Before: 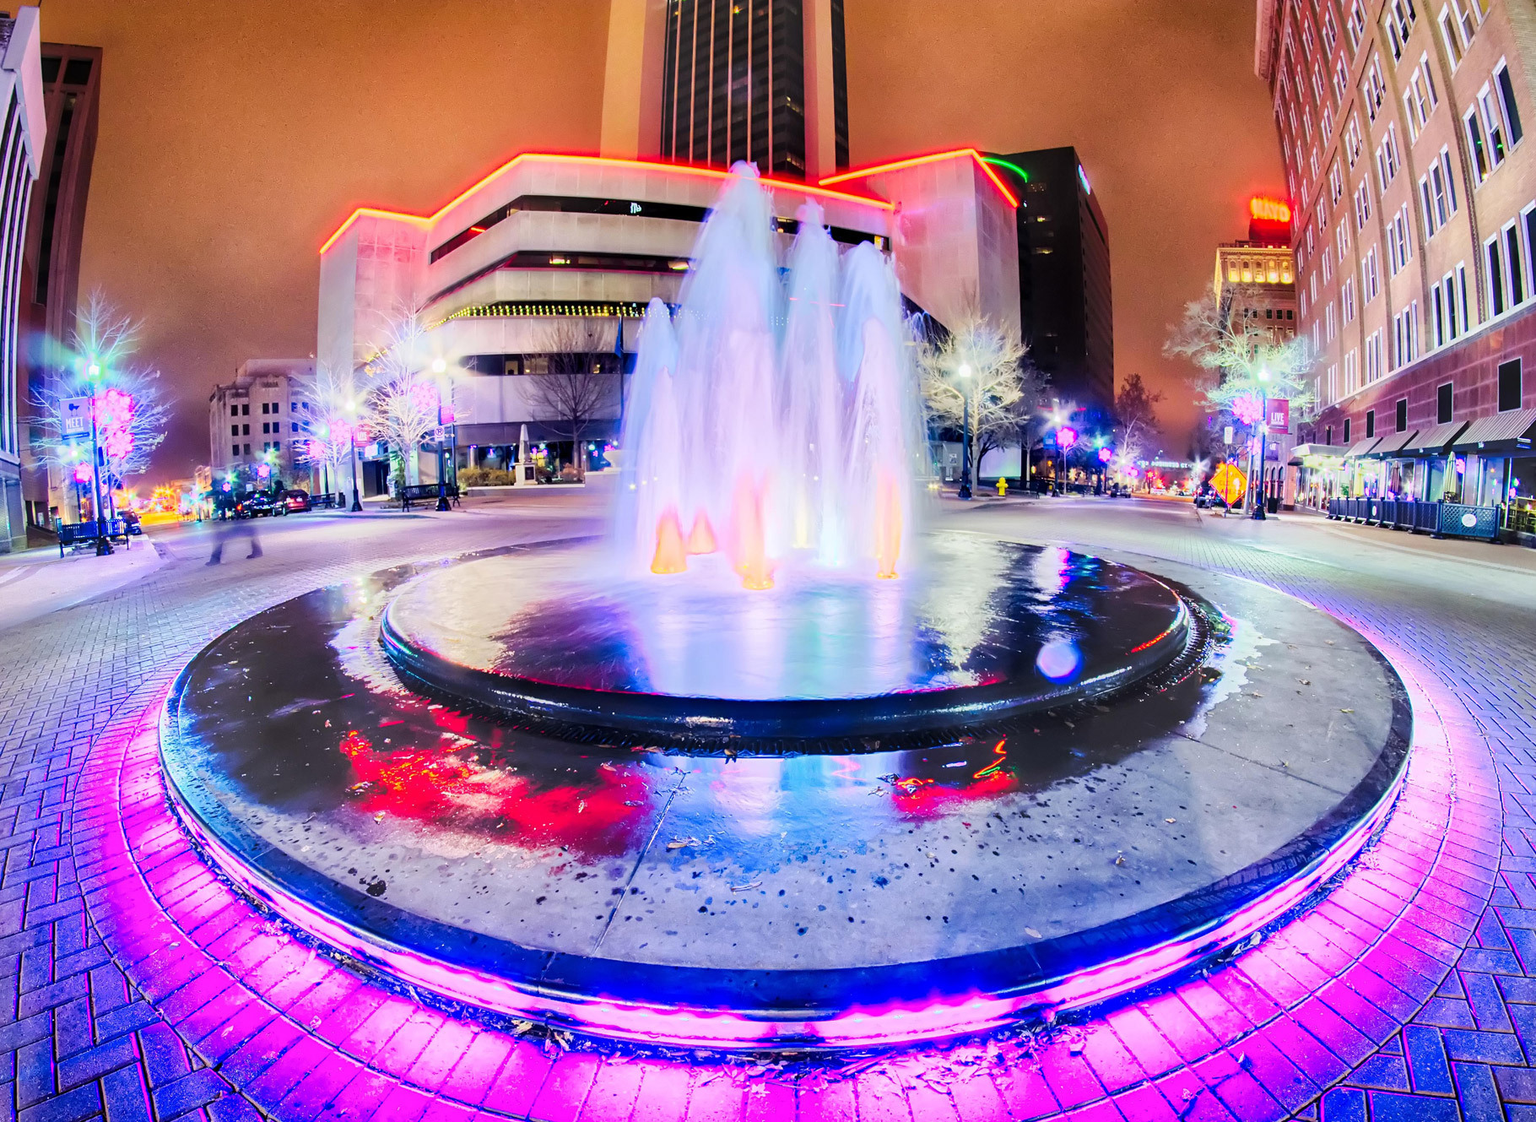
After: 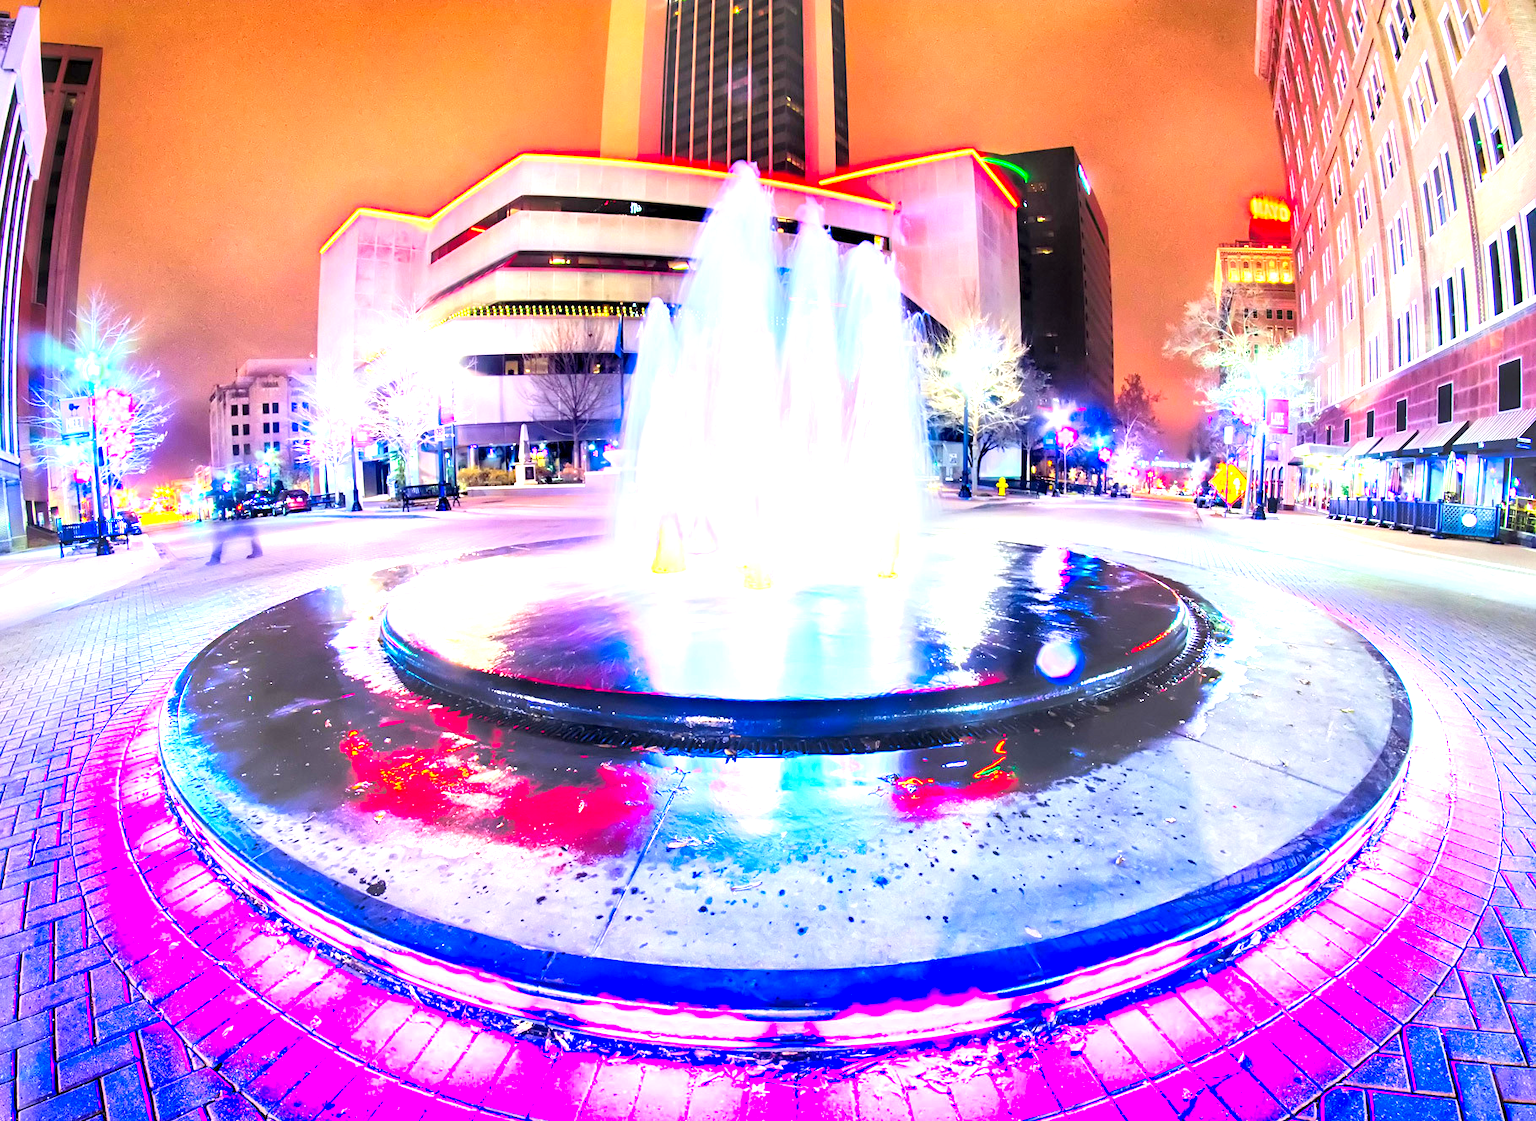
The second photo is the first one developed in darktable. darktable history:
contrast brightness saturation: brightness 0.09, saturation 0.19
tone equalizer: -7 EV 0.13 EV, smoothing diameter 25%, edges refinement/feathering 10, preserve details guided filter
exposure: black level correction 0.001, exposure 1.05 EV, compensate exposure bias true, compensate highlight preservation false
